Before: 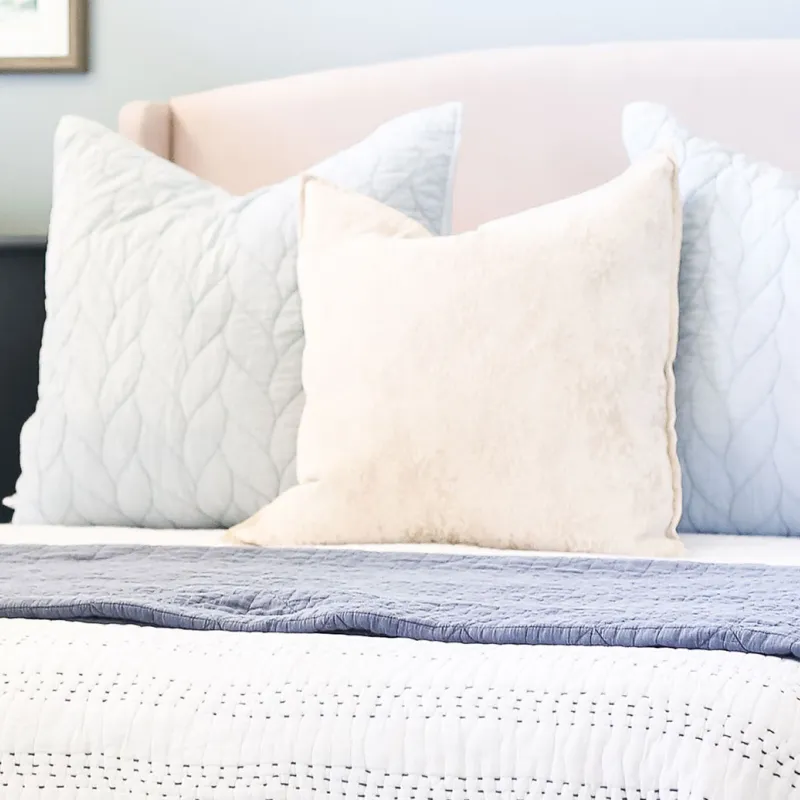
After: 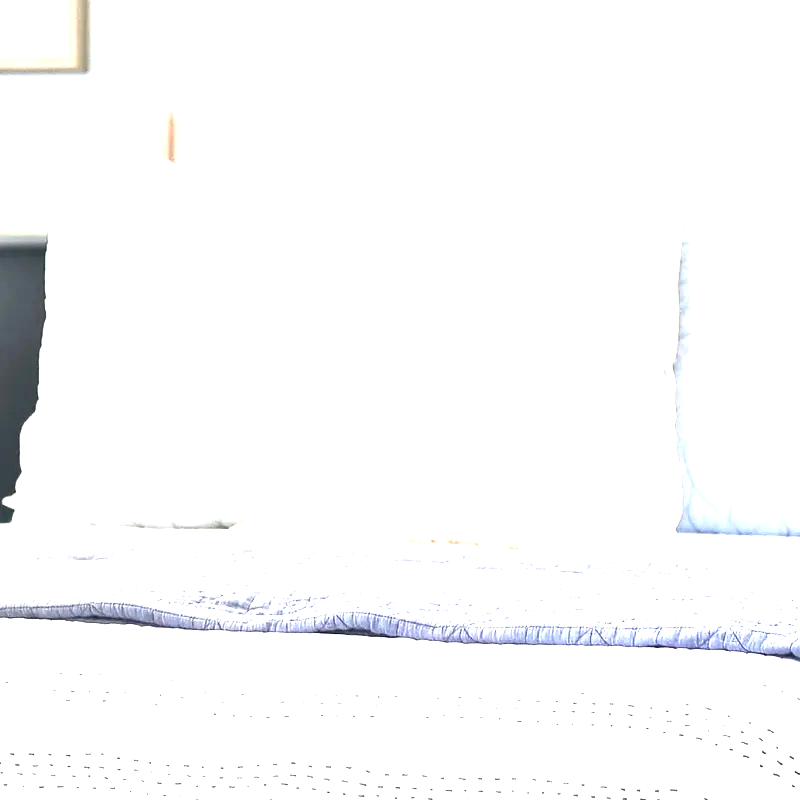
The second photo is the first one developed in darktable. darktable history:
exposure: exposure 1.489 EV, compensate exposure bias true, compensate highlight preservation false
